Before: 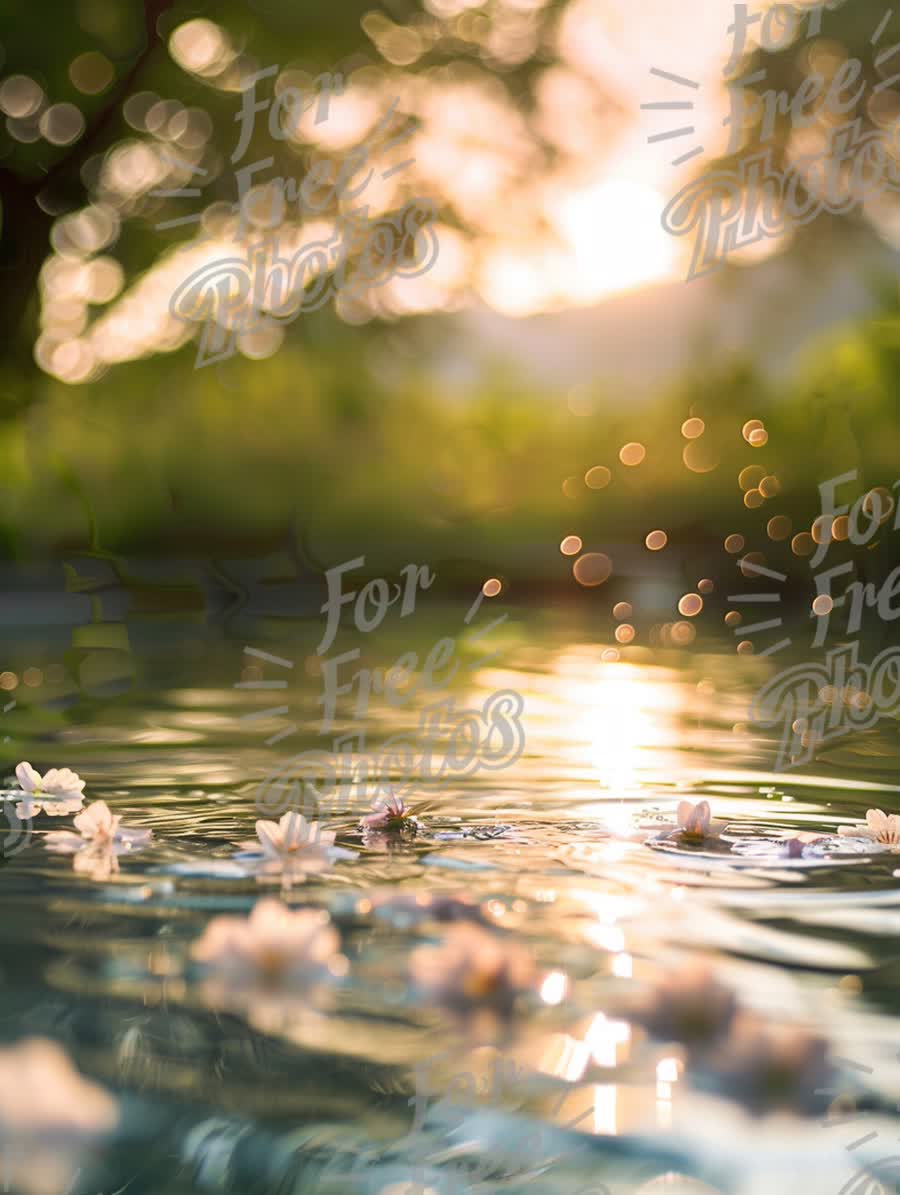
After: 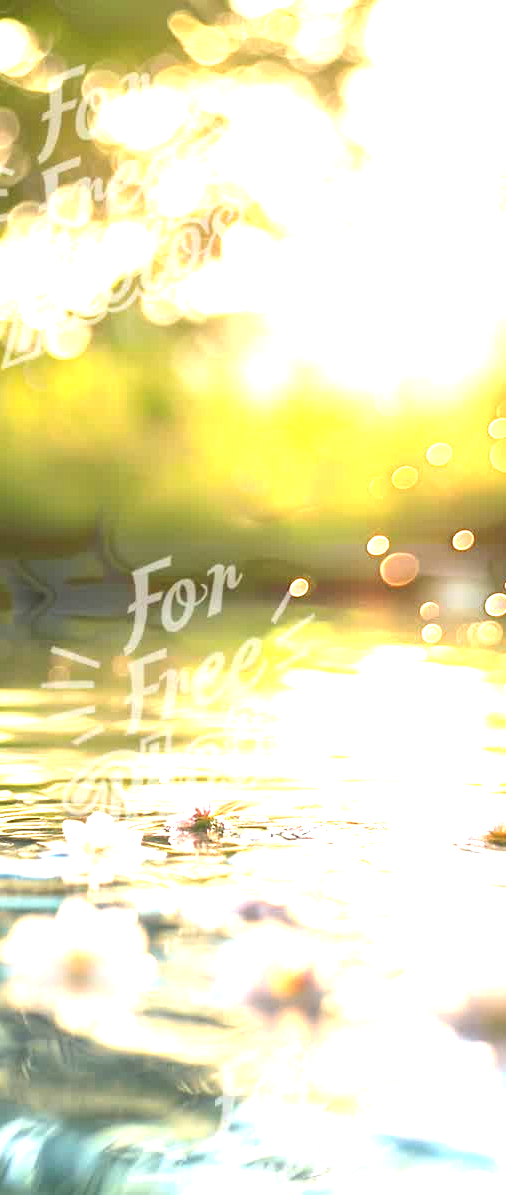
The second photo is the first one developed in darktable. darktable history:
crop: left 21.496%, right 22.254%
exposure: black level correction 0, exposure 2.138 EV, compensate exposure bias true, compensate highlight preservation false
